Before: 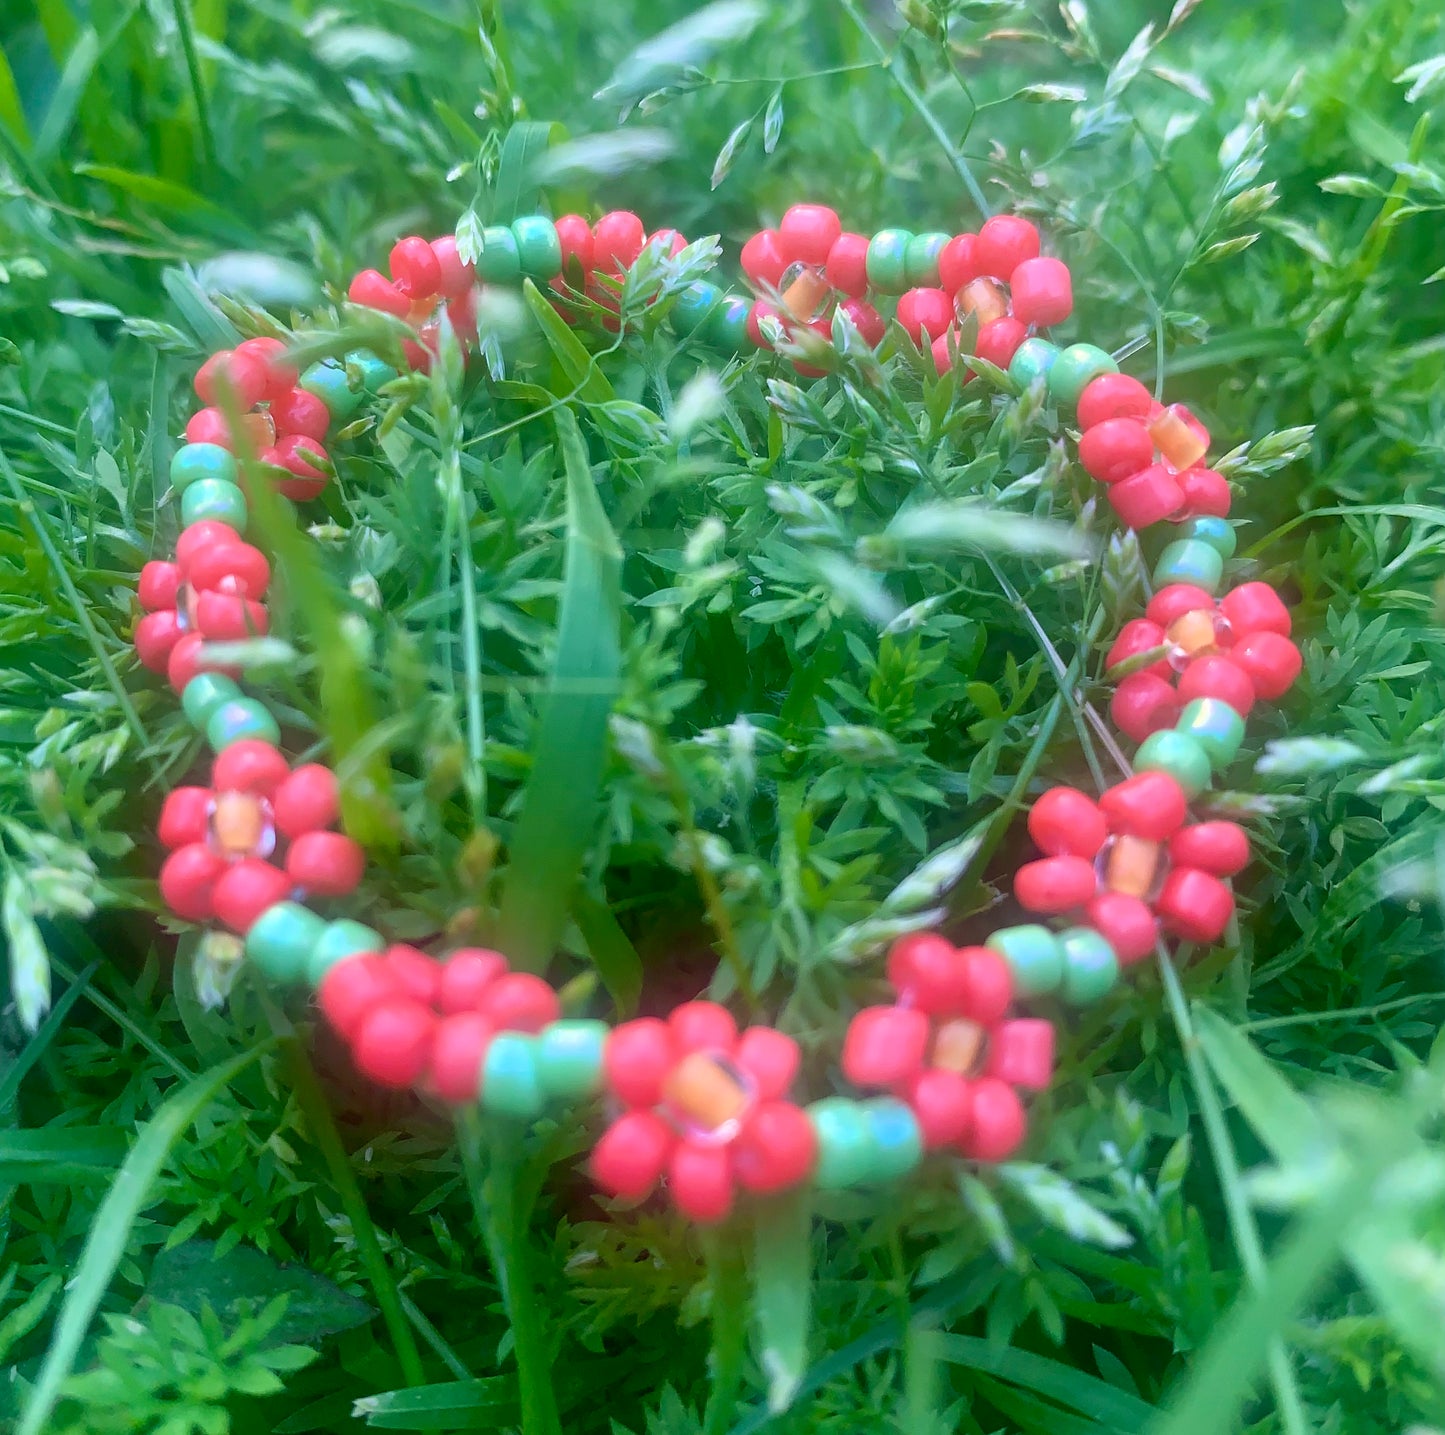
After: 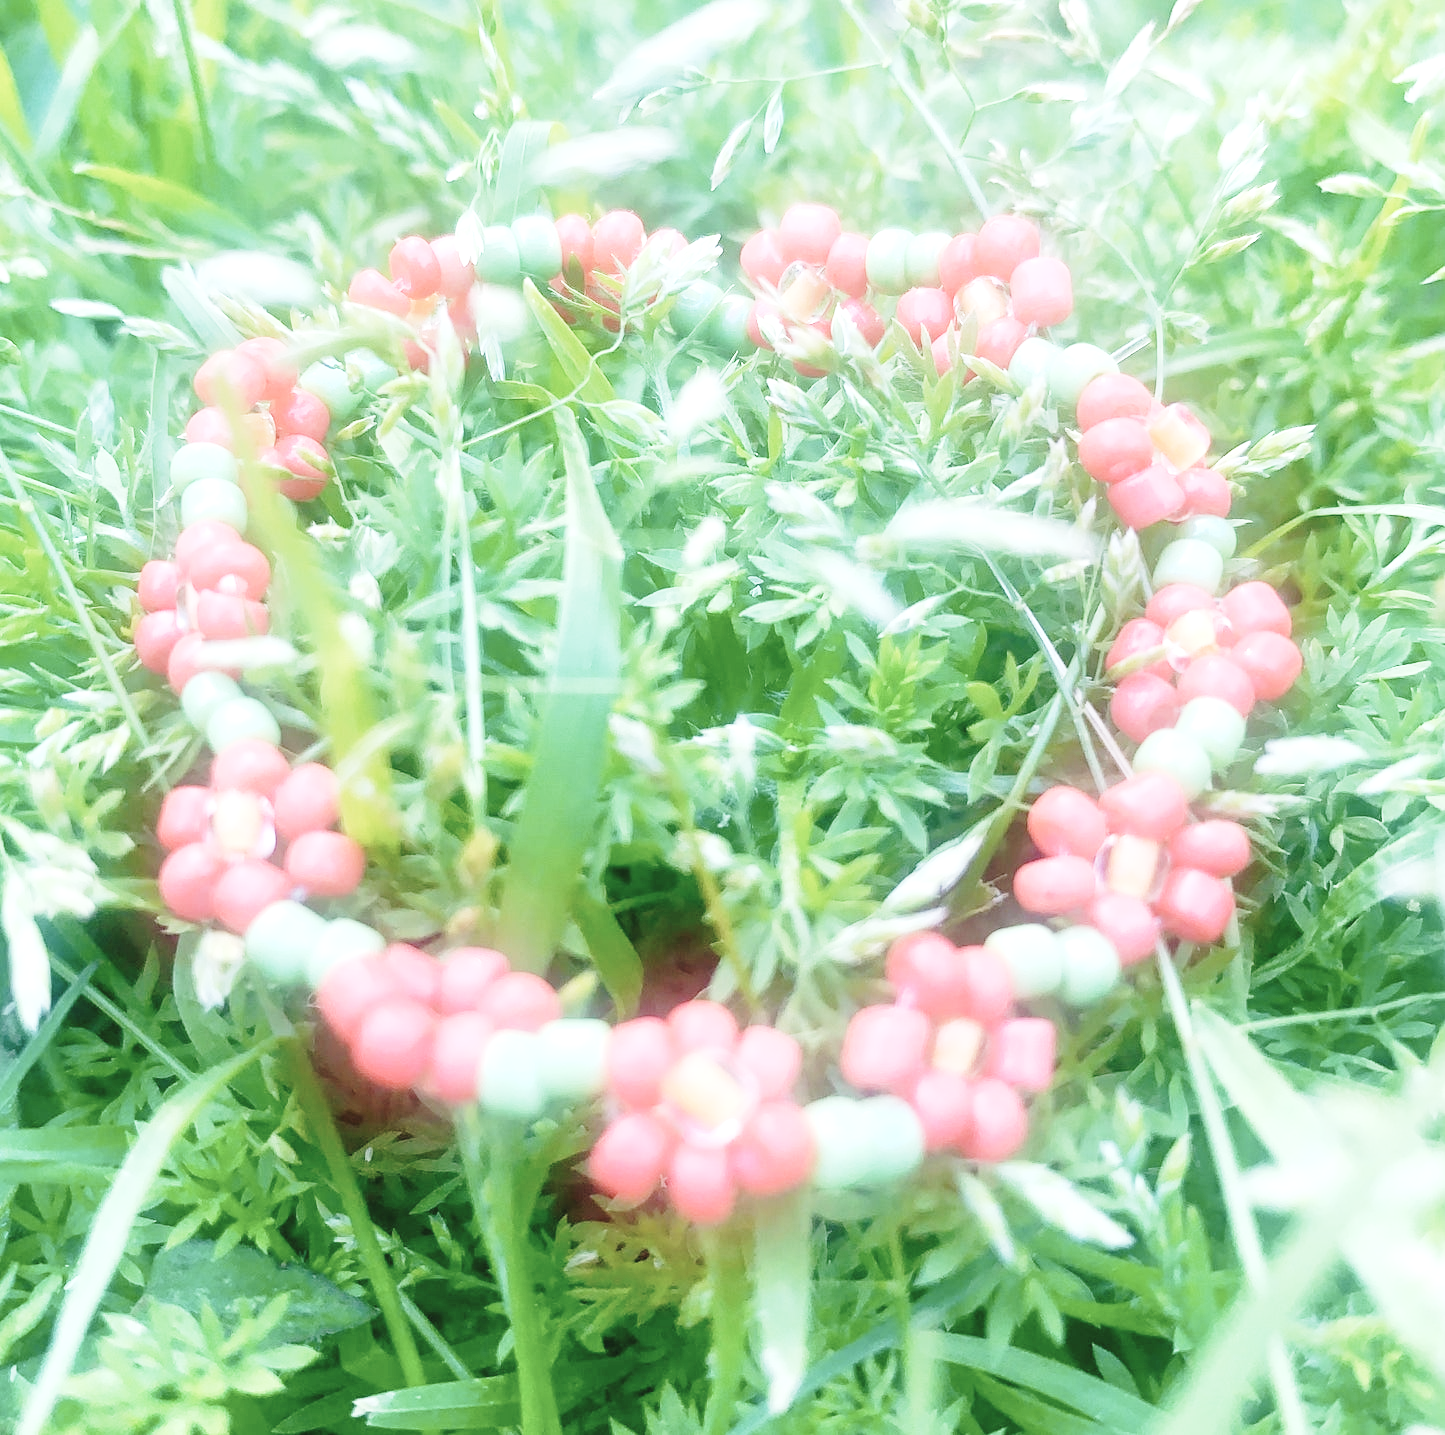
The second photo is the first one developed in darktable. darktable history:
contrast brightness saturation: contrast -0.051, saturation -0.394
base curve: curves: ch0 [(0, 0) (0.028, 0.03) (0.121, 0.232) (0.46, 0.748) (0.859, 0.968) (1, 1)], preserve colors none
exposure: exposure 1.25 EV, compensate highlight preservation false
